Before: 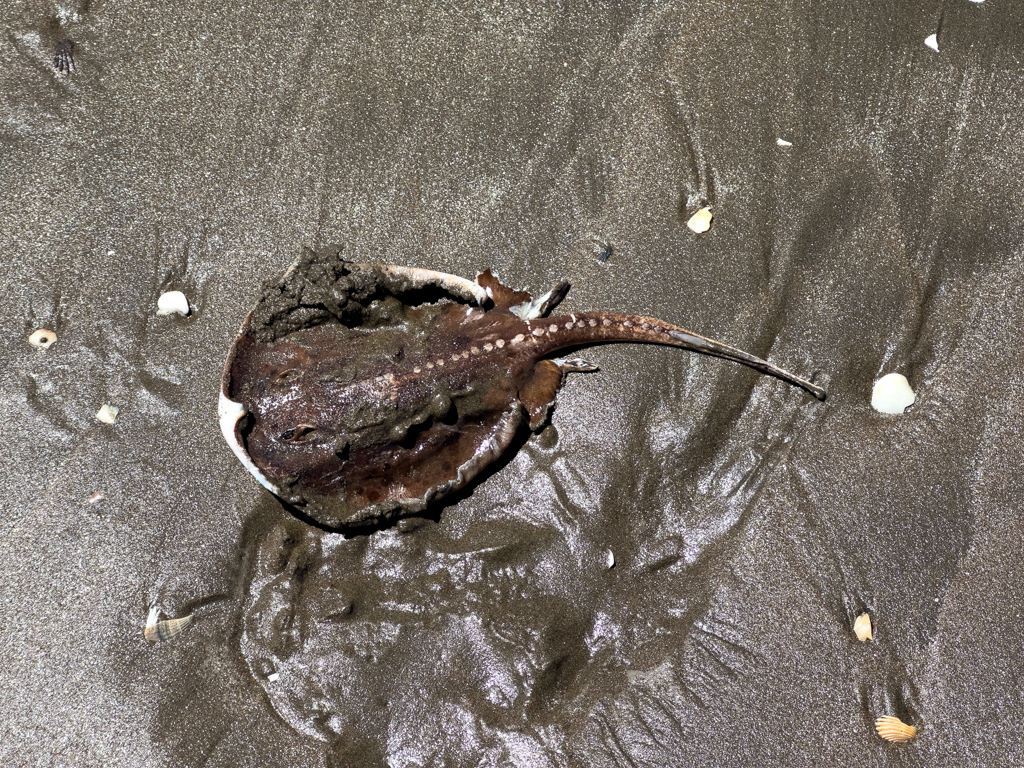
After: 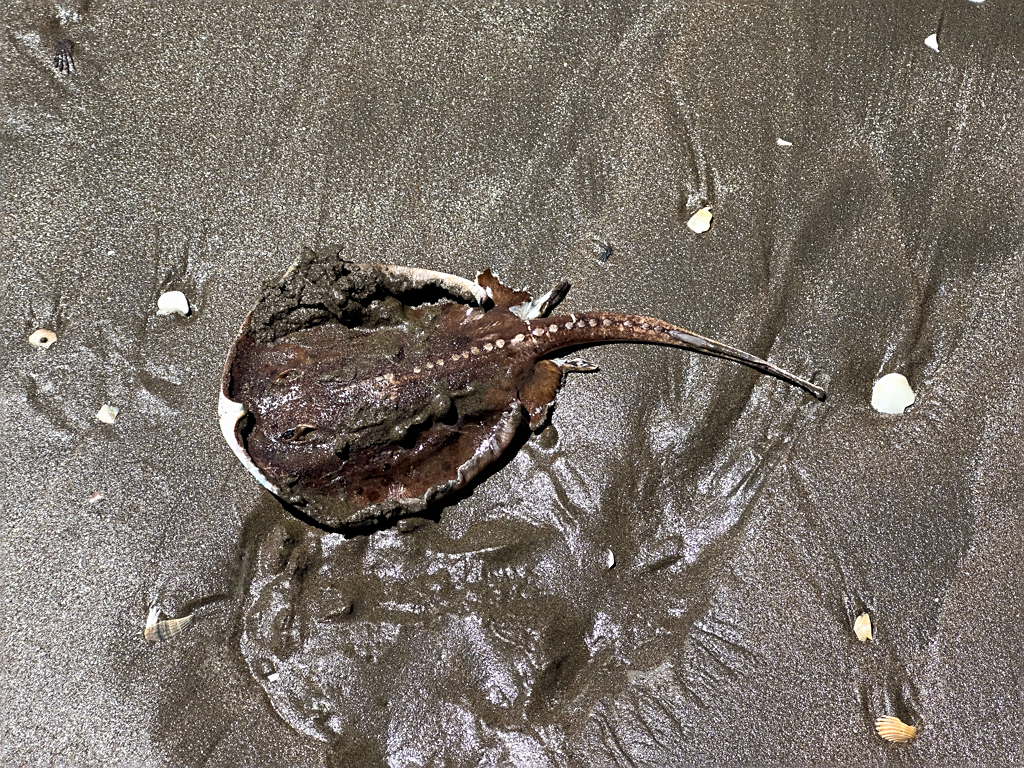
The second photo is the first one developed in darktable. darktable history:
levels: mode automatic, levels [0, 0.445, 1]
sharpen: on, module defaults
tone equalizer: -7 EV 0.194 EV, -6 EV 0.093 EV, -5 EV 0.068 EV, -4 EV 0.035 EV, -2 EV -0.034 EV, -1 EV -0.024 EV, +0 EV -0.061 EV, edges refinement/feathering 500, mask exposure compensation -1.57 EV, preserve details no
